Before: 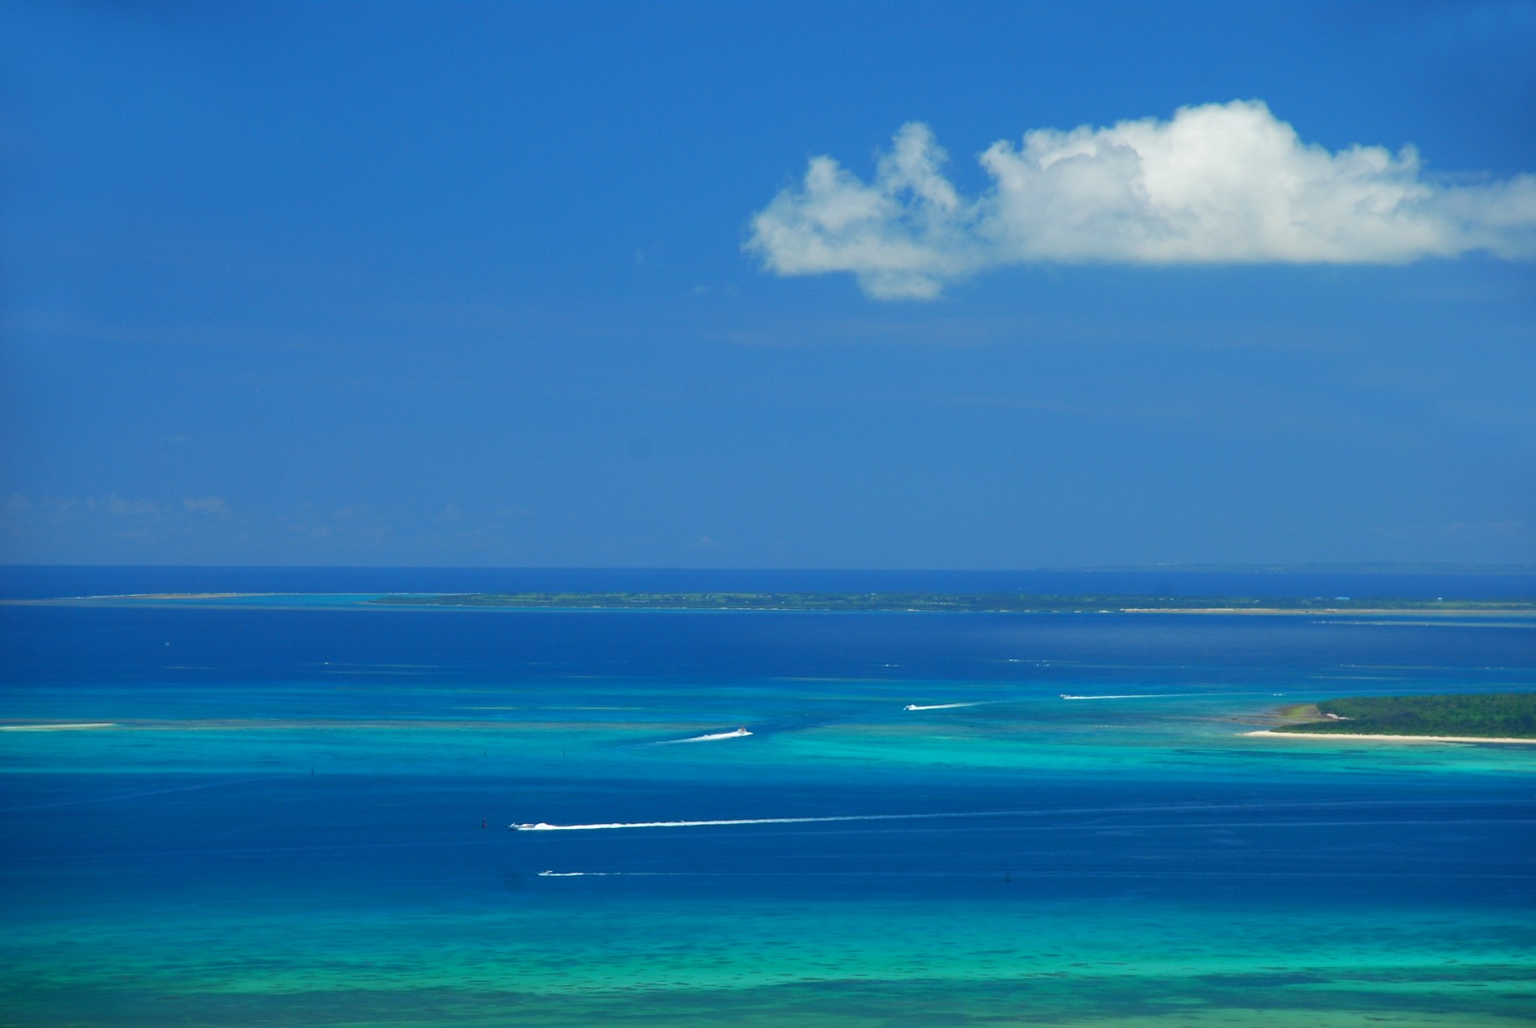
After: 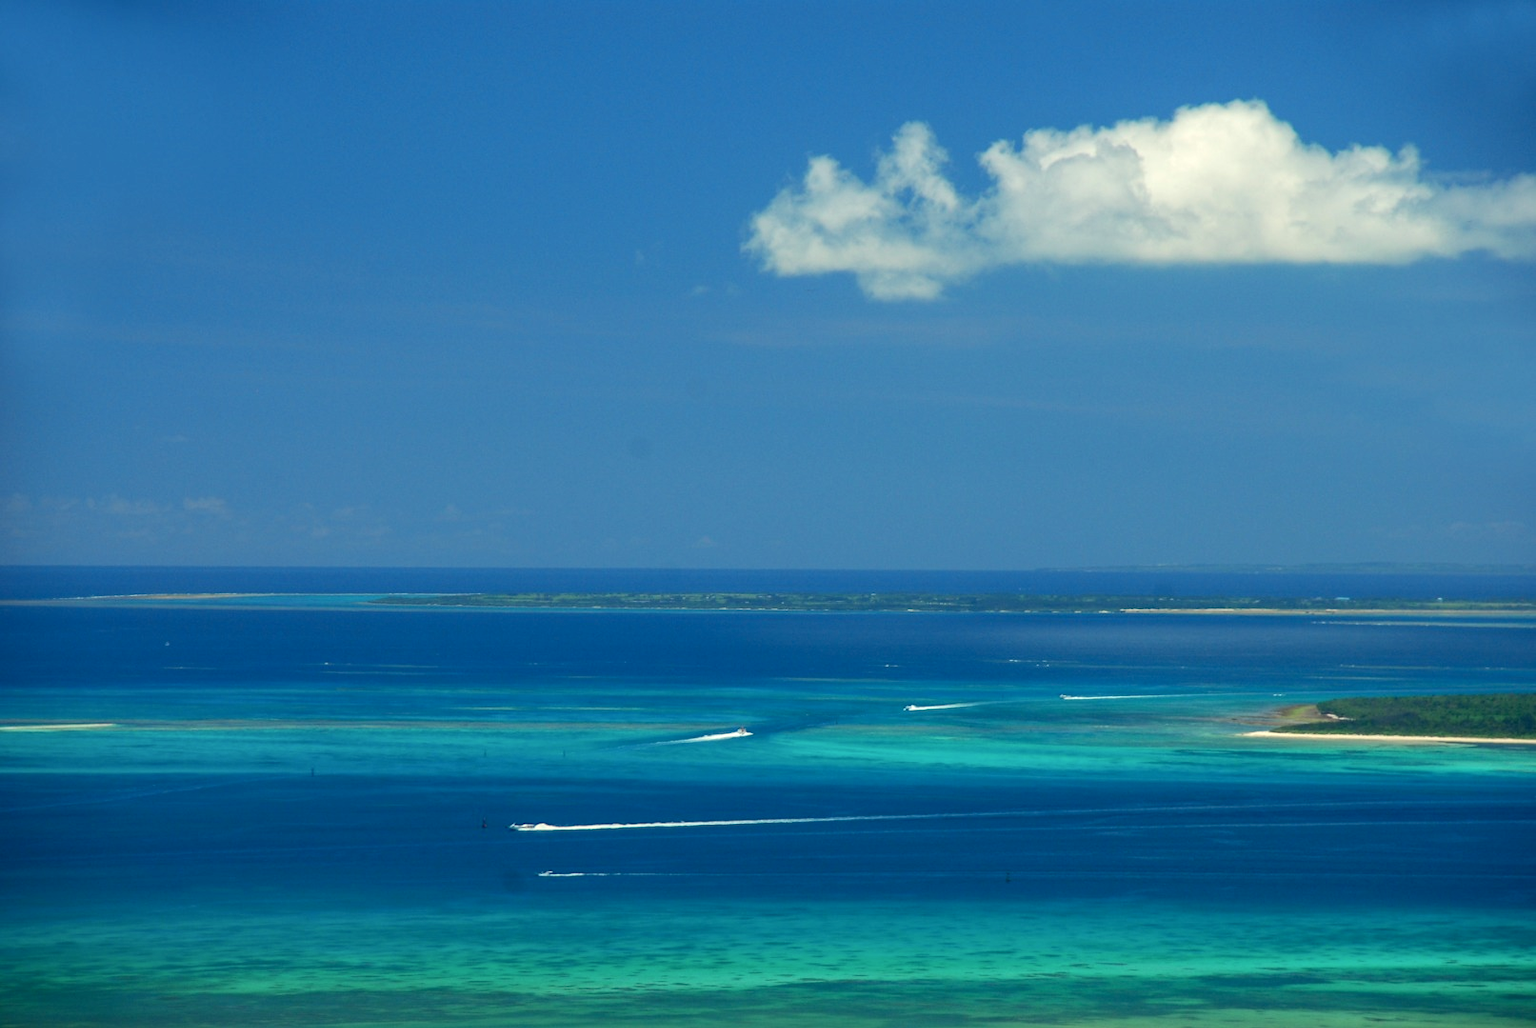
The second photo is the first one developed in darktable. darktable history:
white balance: red 1.029, blue 0.92
local contrast: detail 130%
